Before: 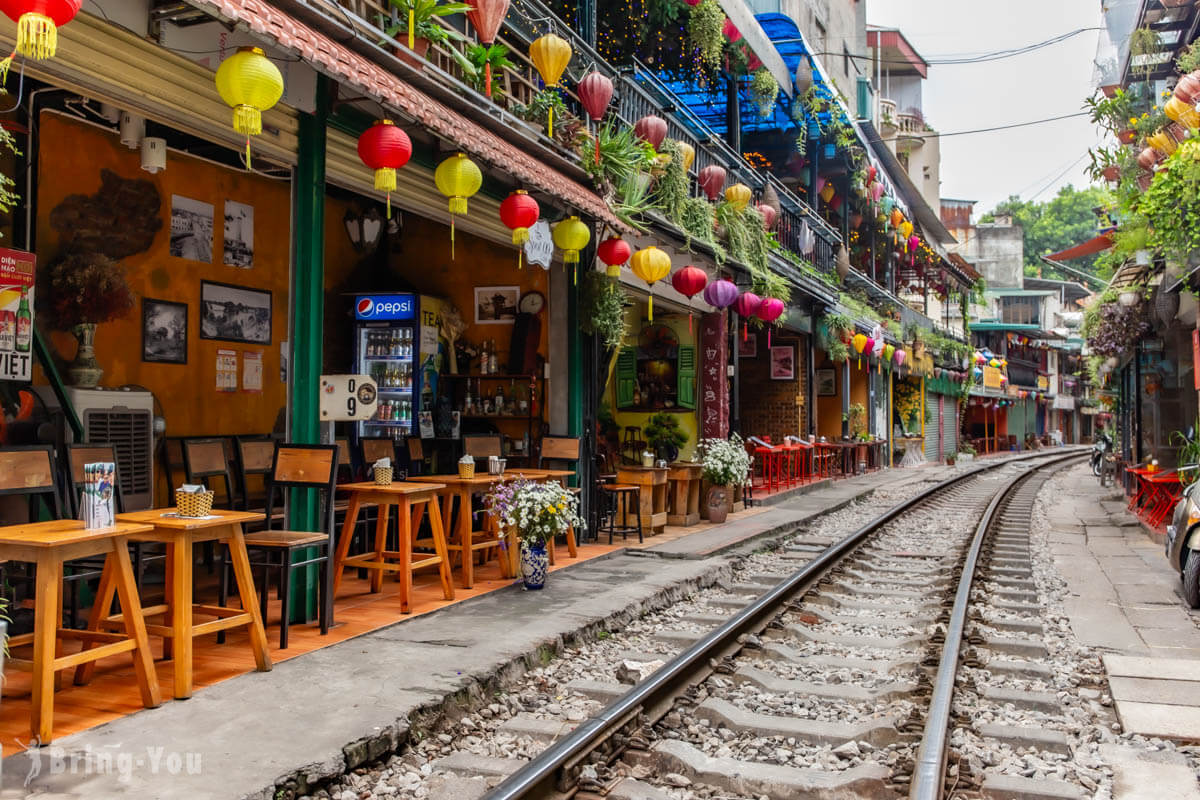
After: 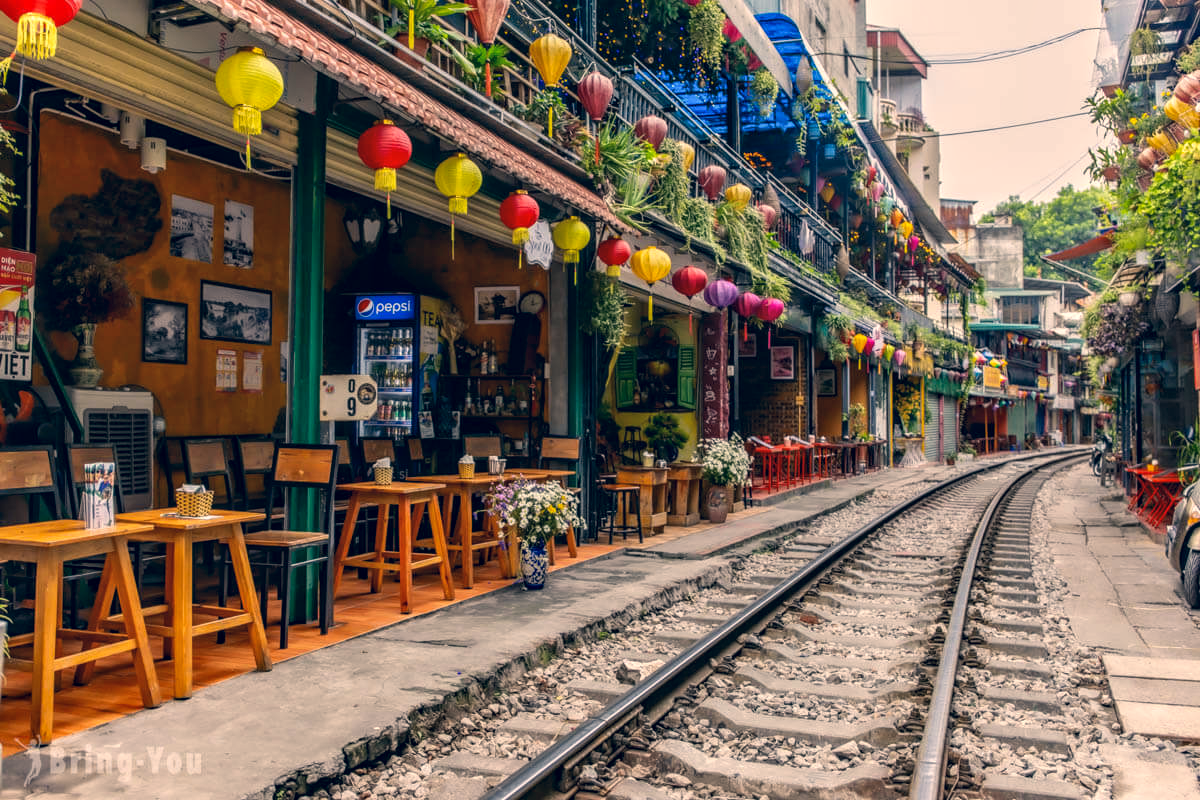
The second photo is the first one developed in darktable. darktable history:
color correction: highlights a* 10.32, highlights b* 14.66, shadows a* -9.59, shadows b* -15.02
local contrast: on, module defaults
